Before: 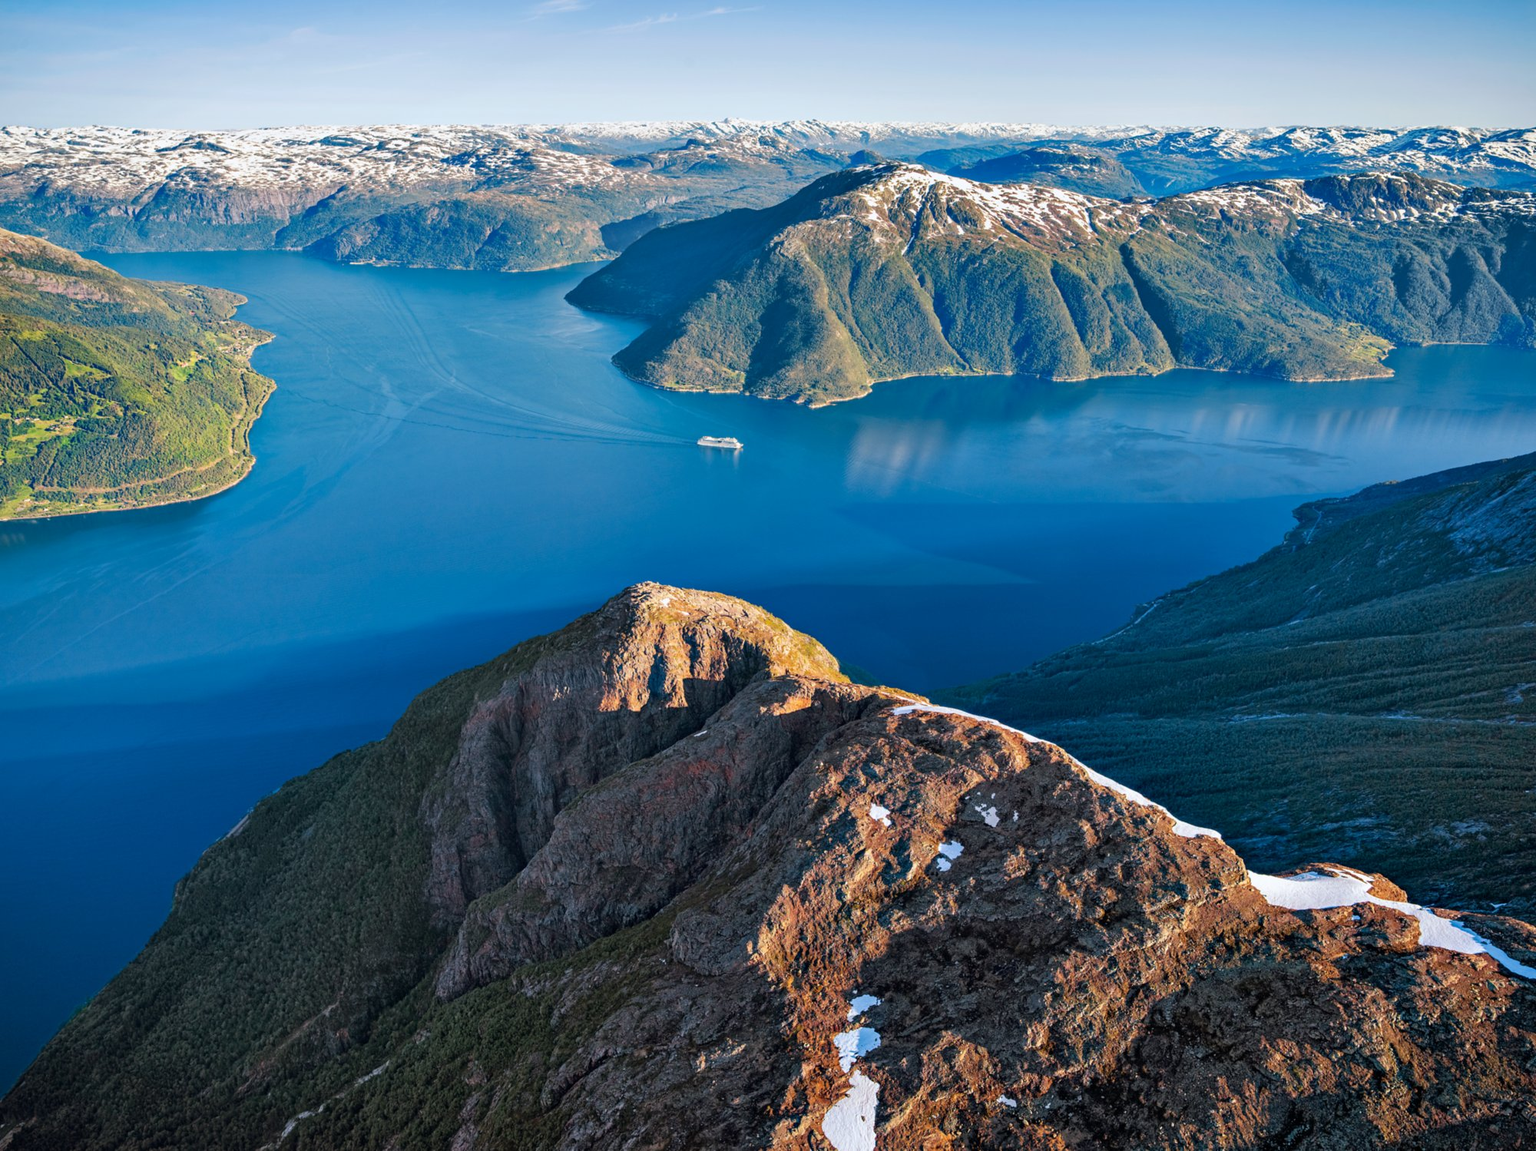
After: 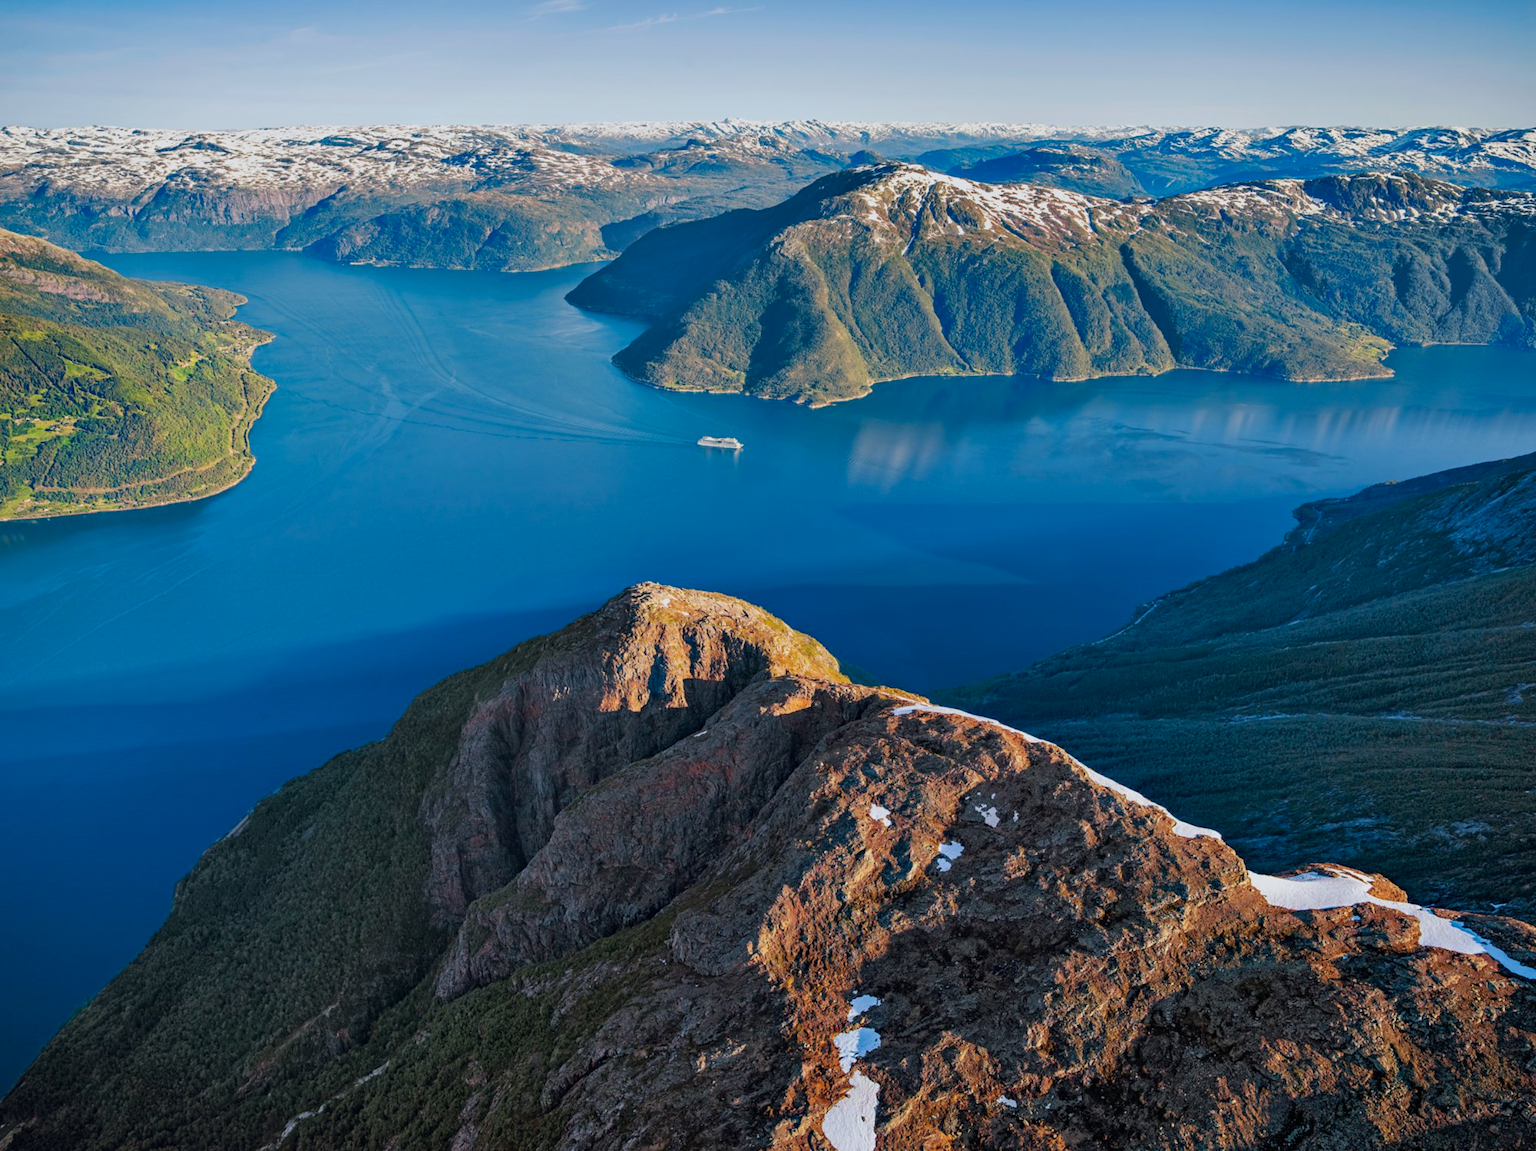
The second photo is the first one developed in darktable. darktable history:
shadows and highlights: radius 121.13, shadows 21.4, white point adjustment -9.72, highlights -14.39, soften with gaussian
white balance: emerald 1
